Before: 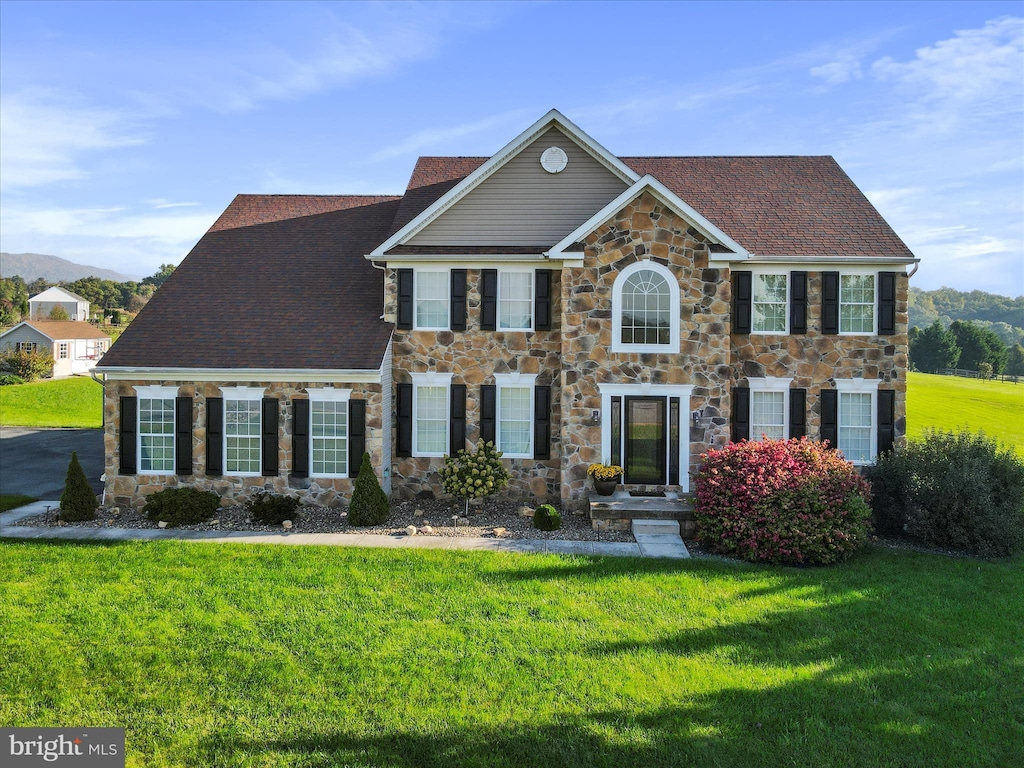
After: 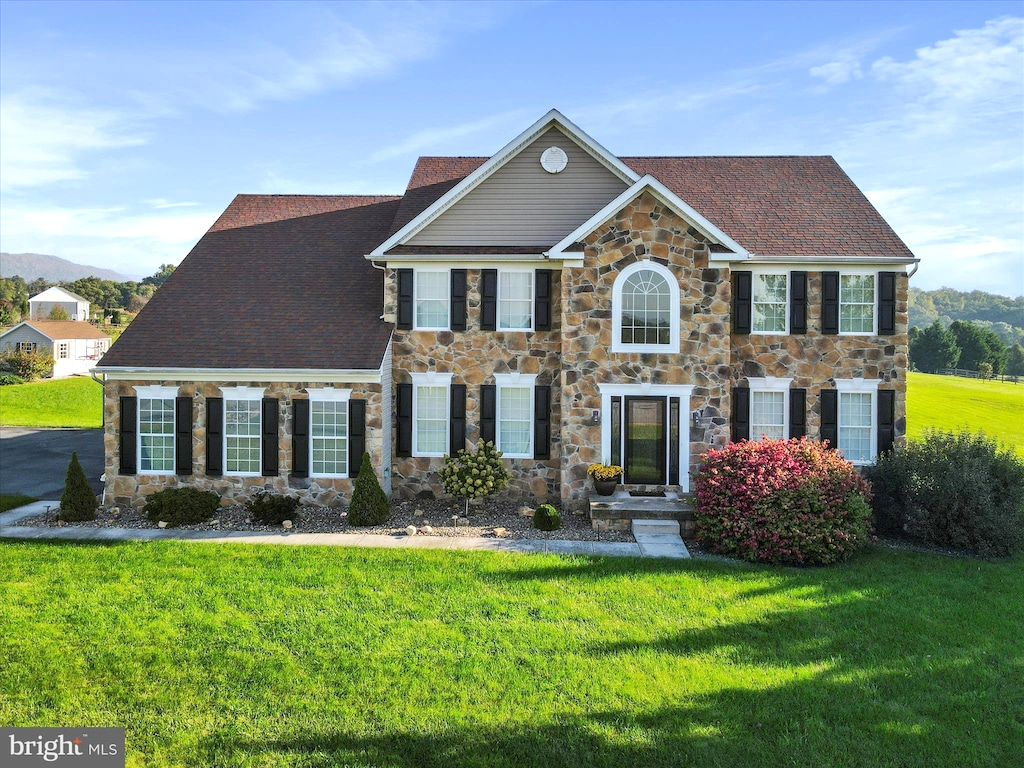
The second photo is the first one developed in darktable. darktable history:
exposure: exposure 0.291 EV, compensate highlight preservation false
tone equalizer: edges refinement/feathering 500, mask exposure compensation -1.57 EV, preserve details no
